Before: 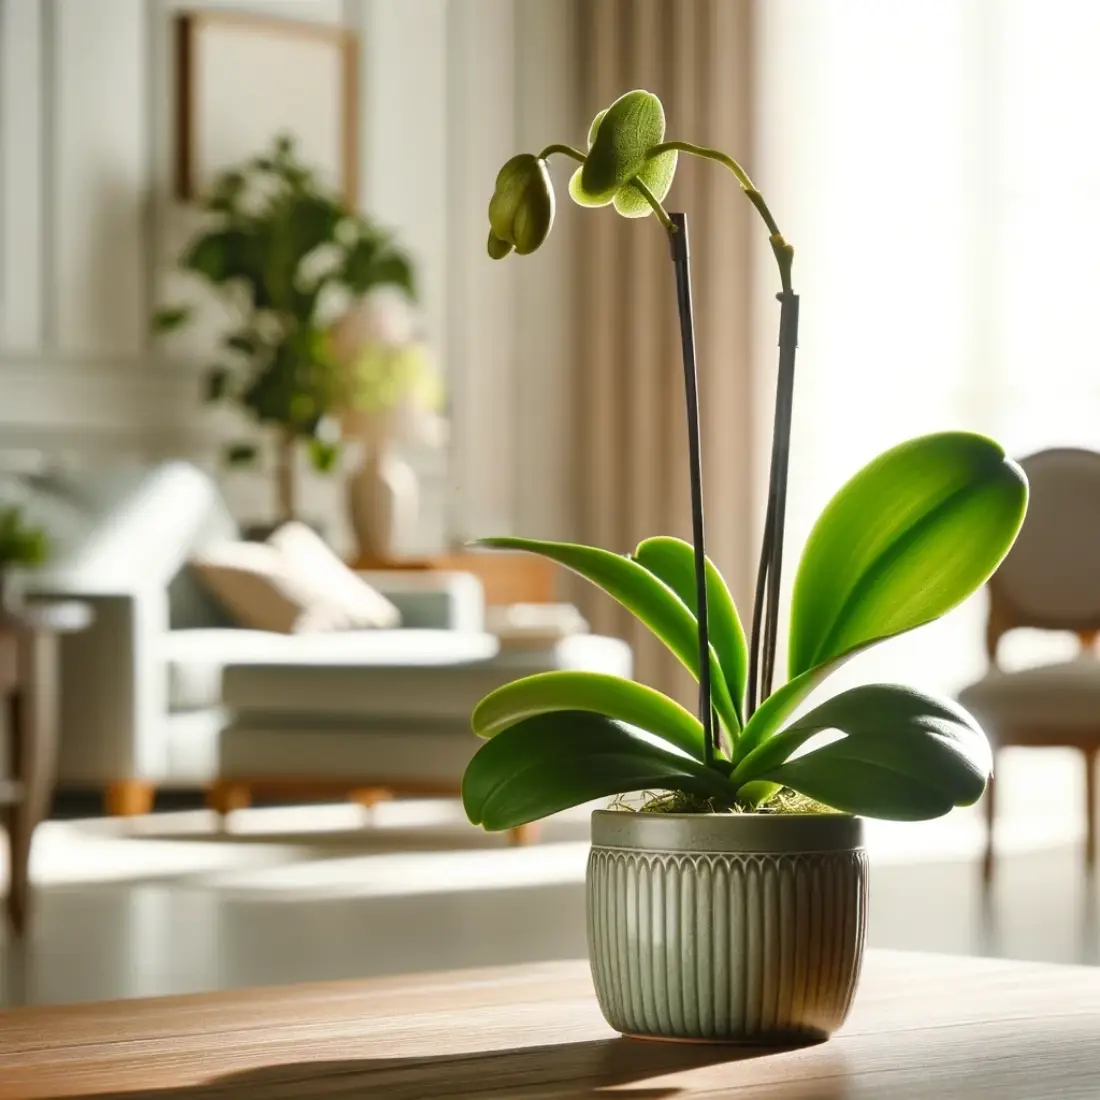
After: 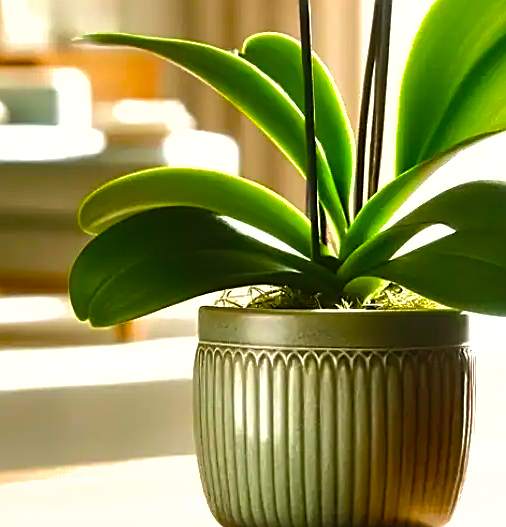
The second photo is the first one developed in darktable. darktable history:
crop: left 35.786%, top 45.854%, right 18.129%, bottom 6.158%
shadows and highlights: on, module defaults
velvia: on, module defaults
exposure: black level correction -0.003, exposure 0.04 EV, compensate exposure bias true, compensate highlight preservation false
color balance rgb: perceptual saturation grading › global saturation 45.181%, perceptual saturation grading › highlights -24.743%, perceptual saturation grading › shadows 50.009%, global vibrance 11.577%, contrast 4.876%
tone equalizer: -8 EV -0.714 EV, -7 EV -0.688 EV, -6 EV -0.604 EV, -5 EV -0.365 EV, -3 EV 0.376 EV, -2 EV 0.6 EV, -1 EV 0.698 EV, +0 EV 0.734 EV, edges refinement/feathering 500, mask exposure compensation -1.57 EV, preserve details no
sharpen: on, module defaults
